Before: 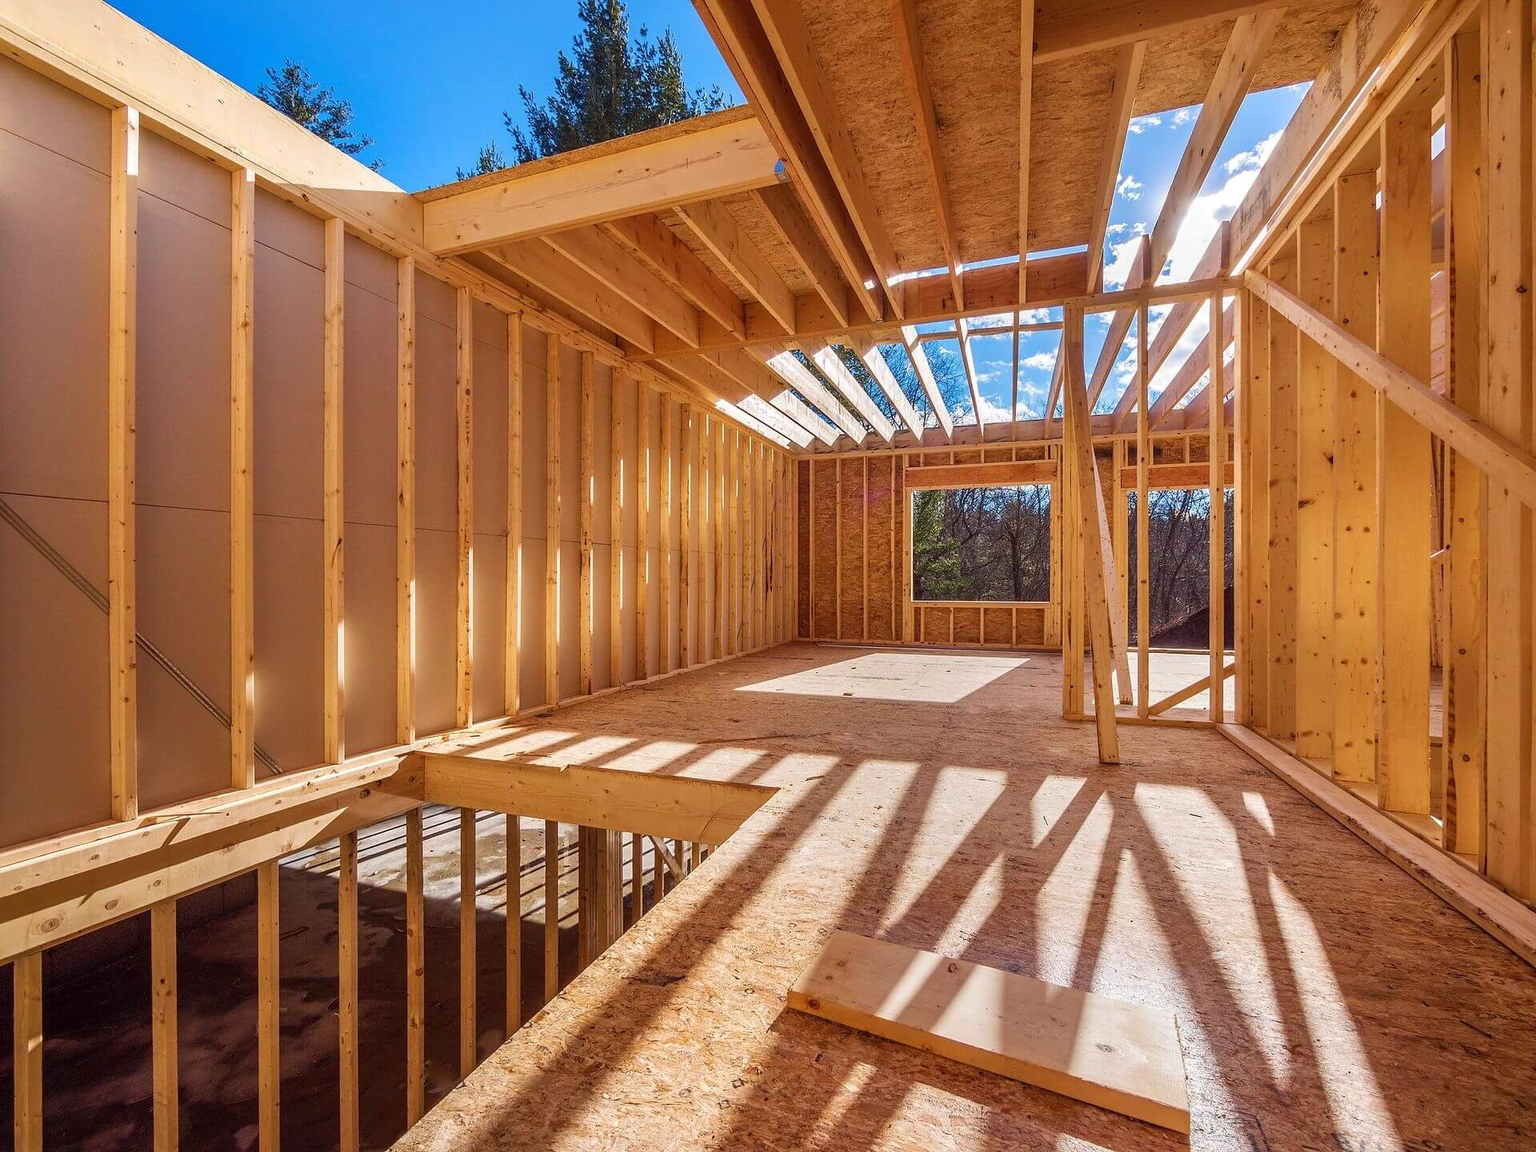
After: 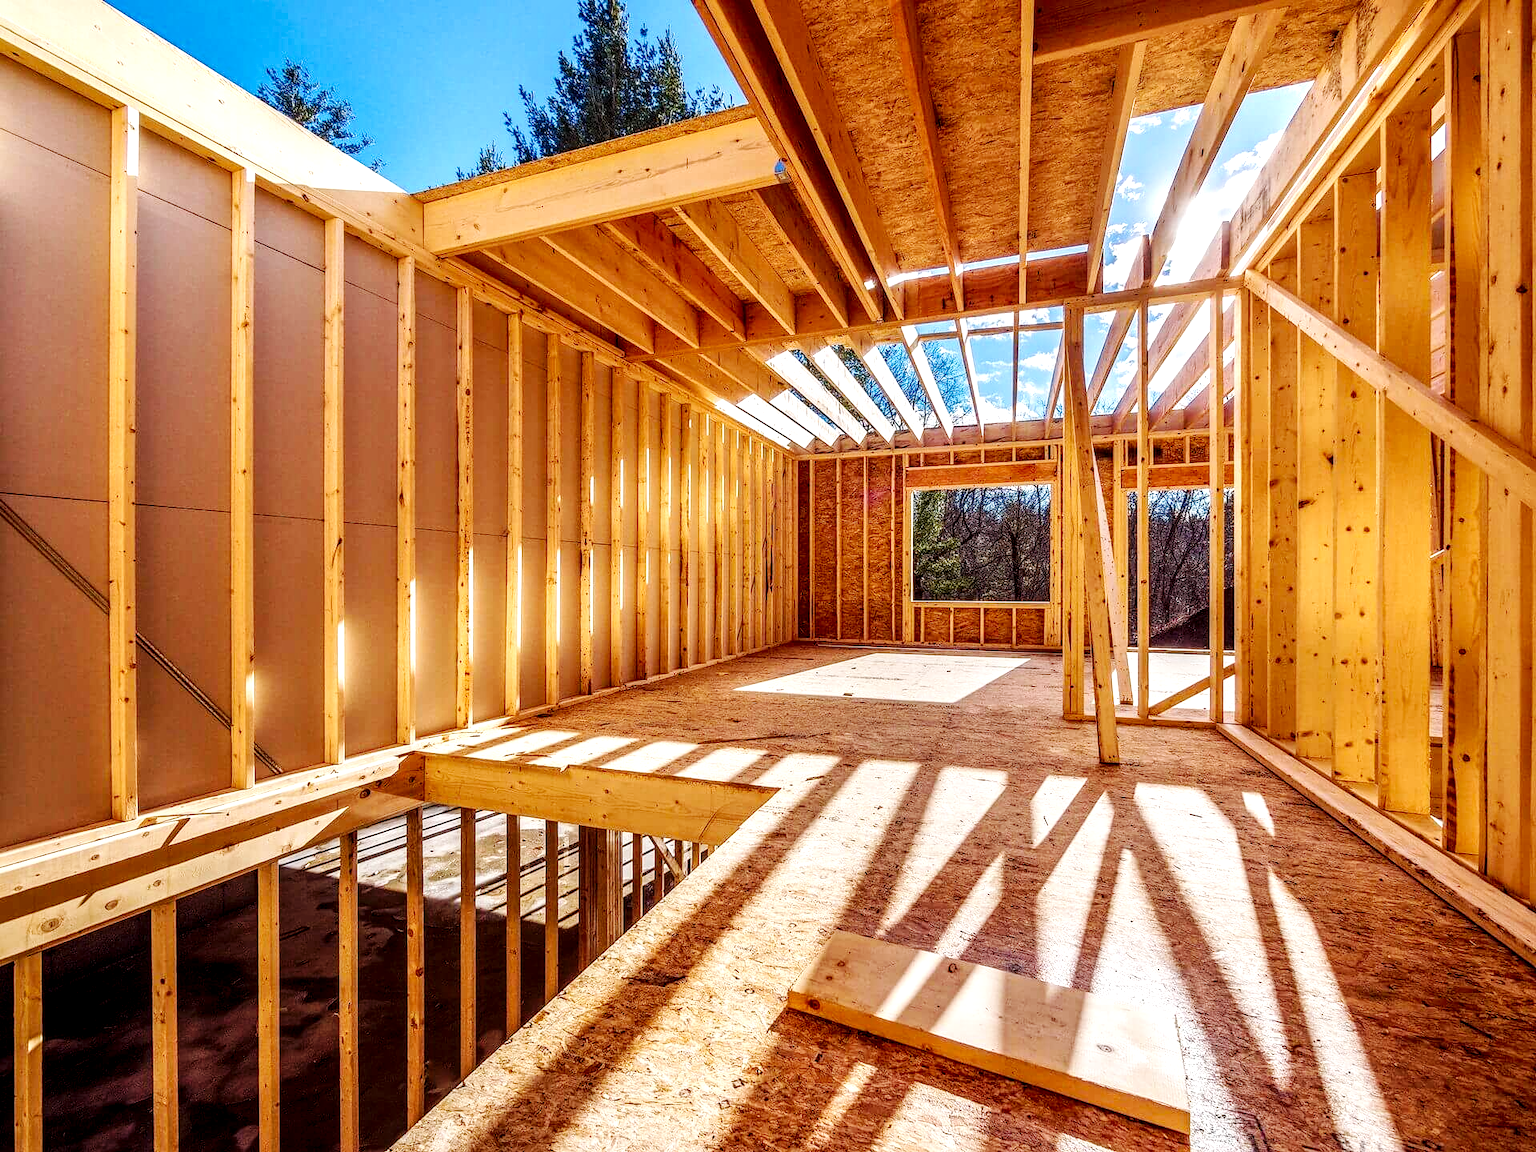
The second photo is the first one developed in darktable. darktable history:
local contrast: detail 150%
base curve: curves: ch0 [(0, 0) (0.032, 0.025) (0.121, 0.166) (0.206, 0.329) (0.605, 0.79) (1, 1)], preserve colors none
